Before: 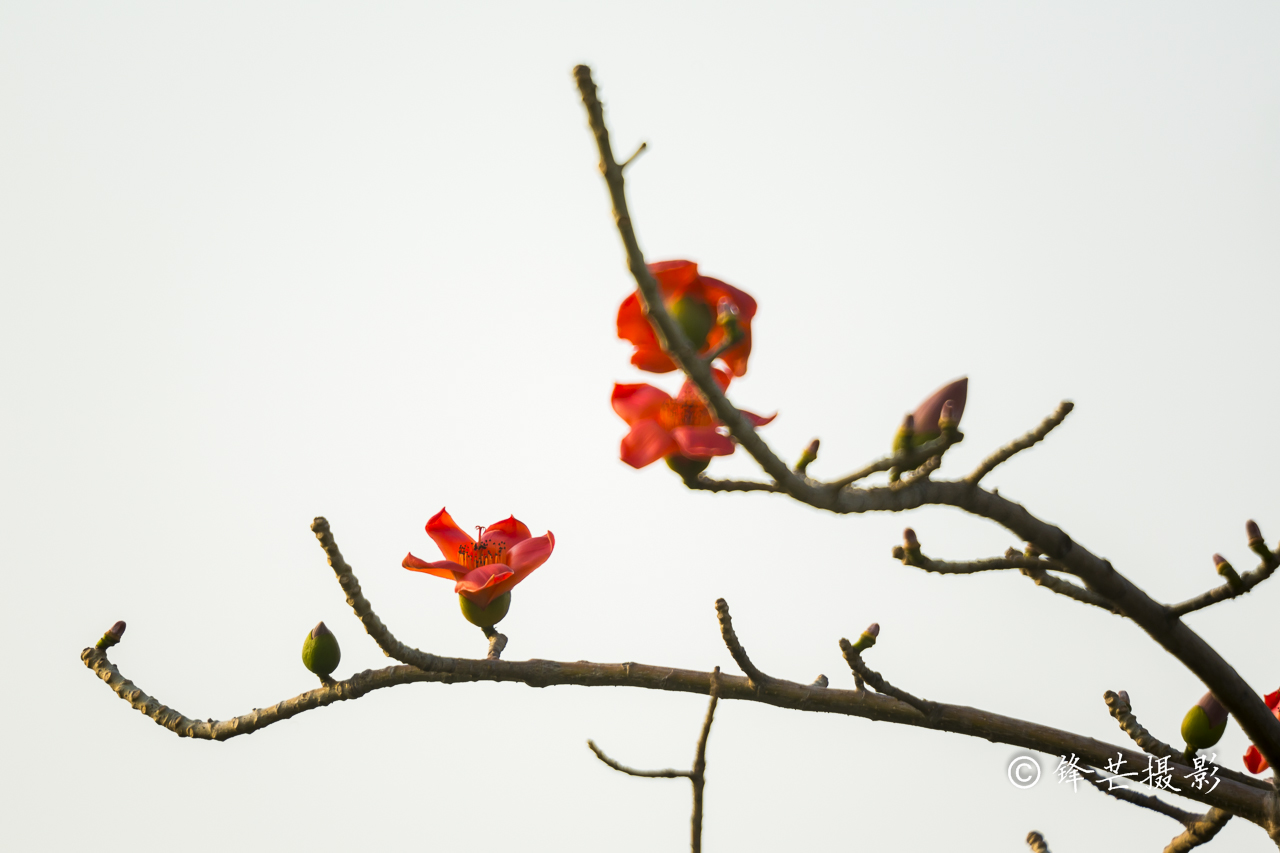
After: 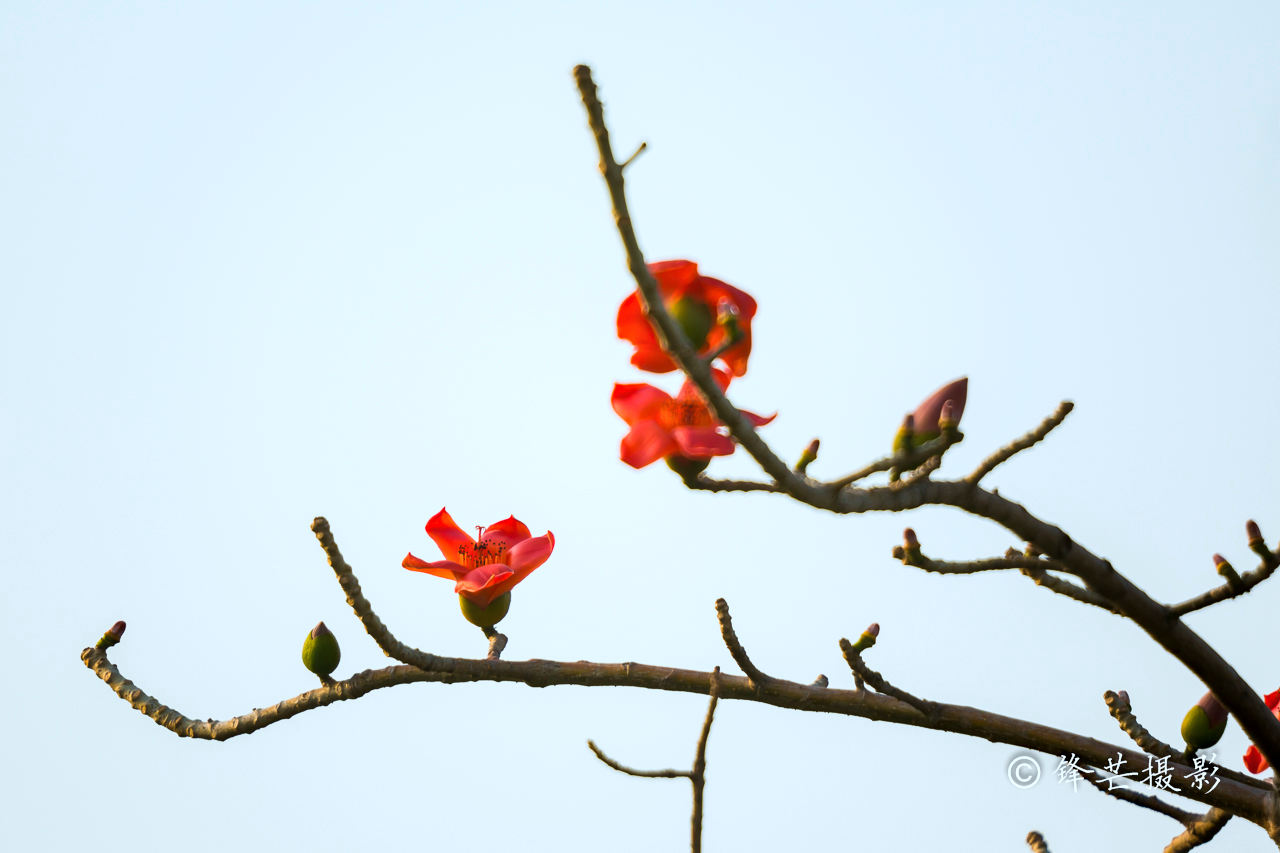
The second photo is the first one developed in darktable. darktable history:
color correction: highlights a* -3.79, highlights b* -10.65
haze removal: compatibility mode true, adaptive false
